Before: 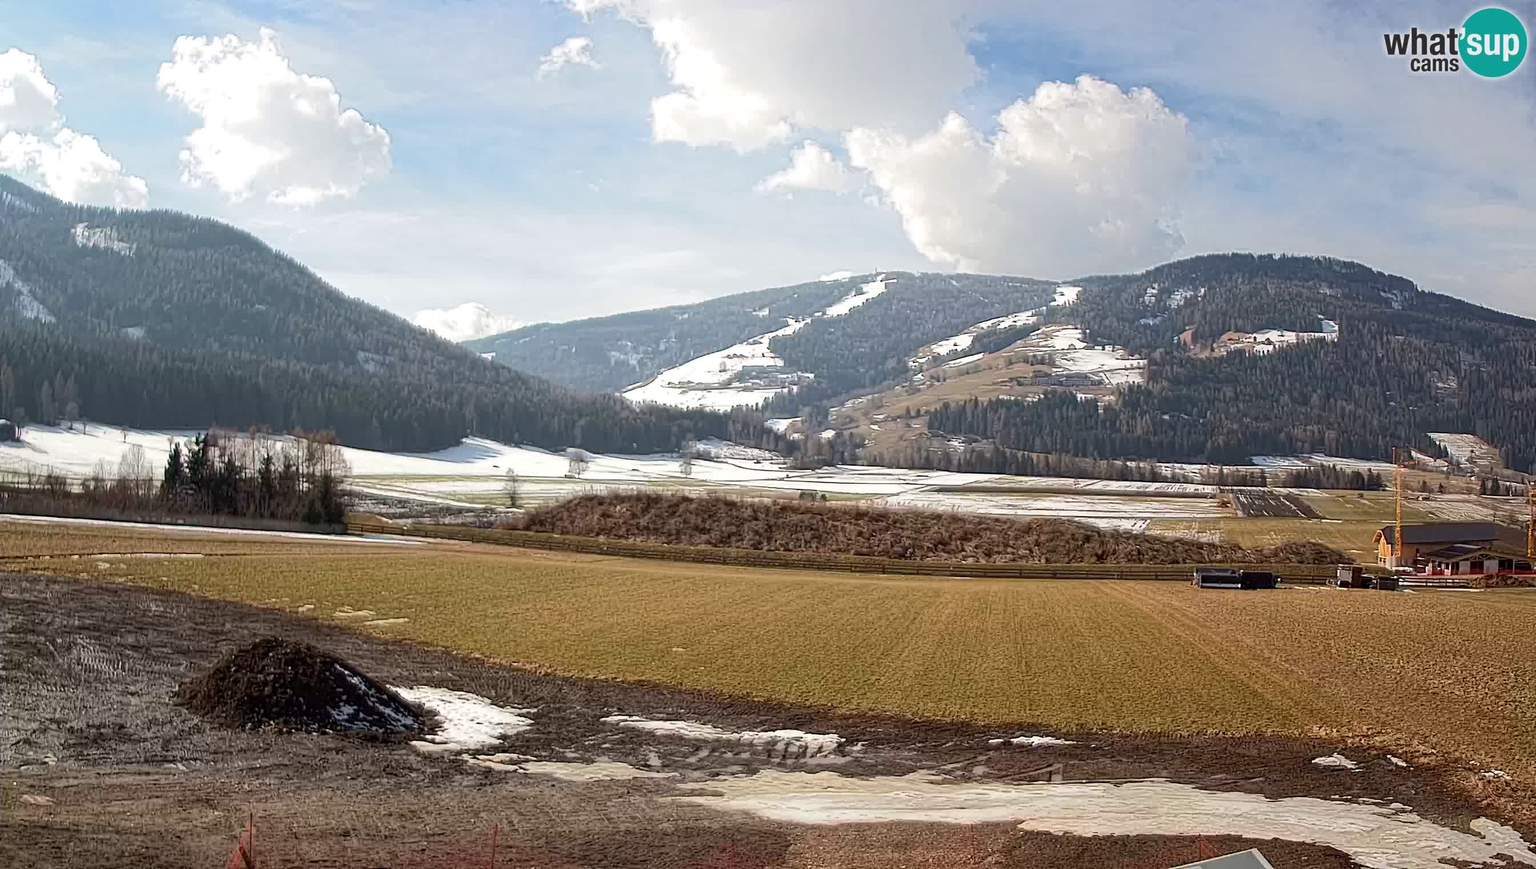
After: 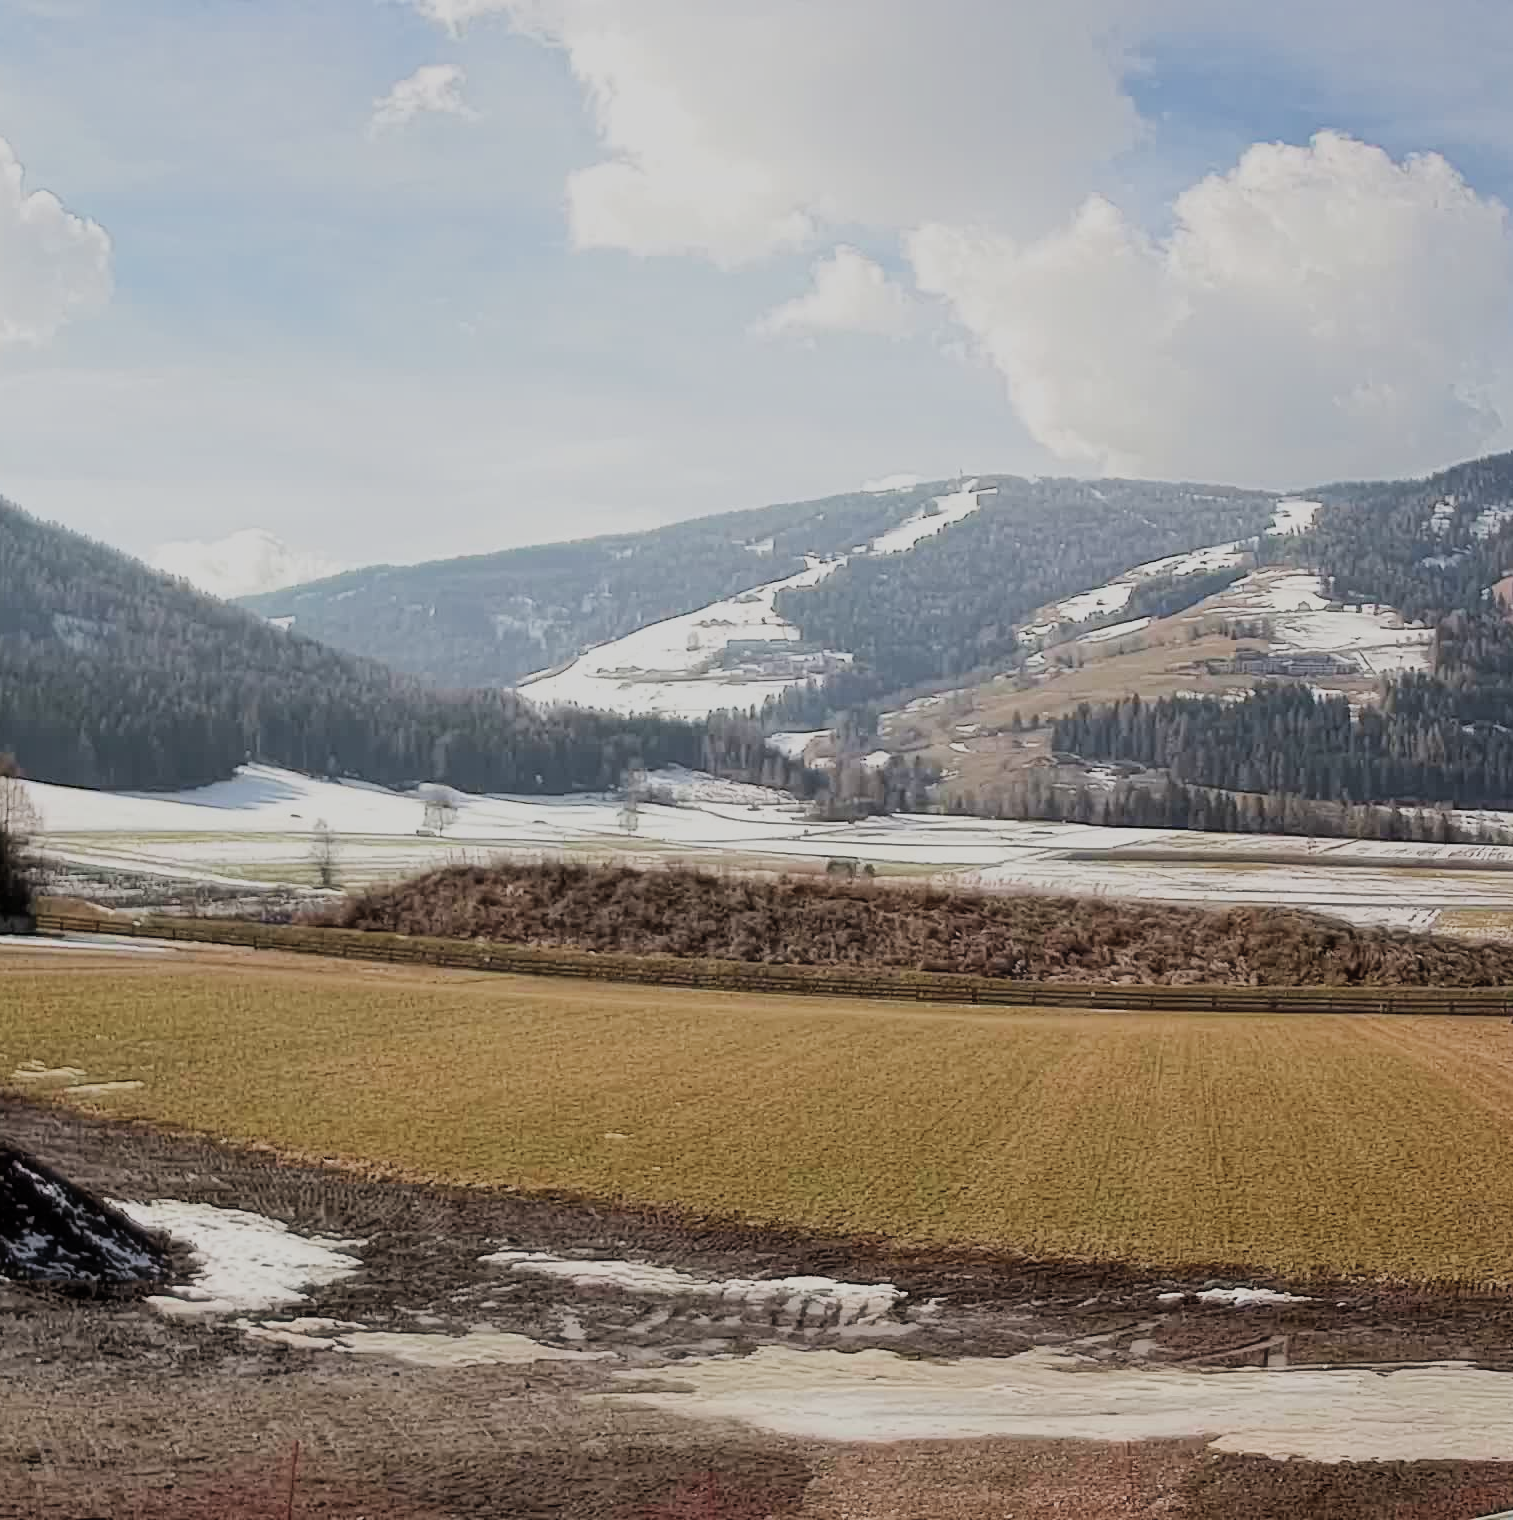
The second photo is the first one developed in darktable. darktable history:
haze removal: strength -0.108, compatibility mode true, adaptive false
crop: left 21.305%, right 22.389%
filmic rgb: black relative exposure -8.57 EV, white relative exposure 5.54 EV, hardness 3.38, contrast 1.016
